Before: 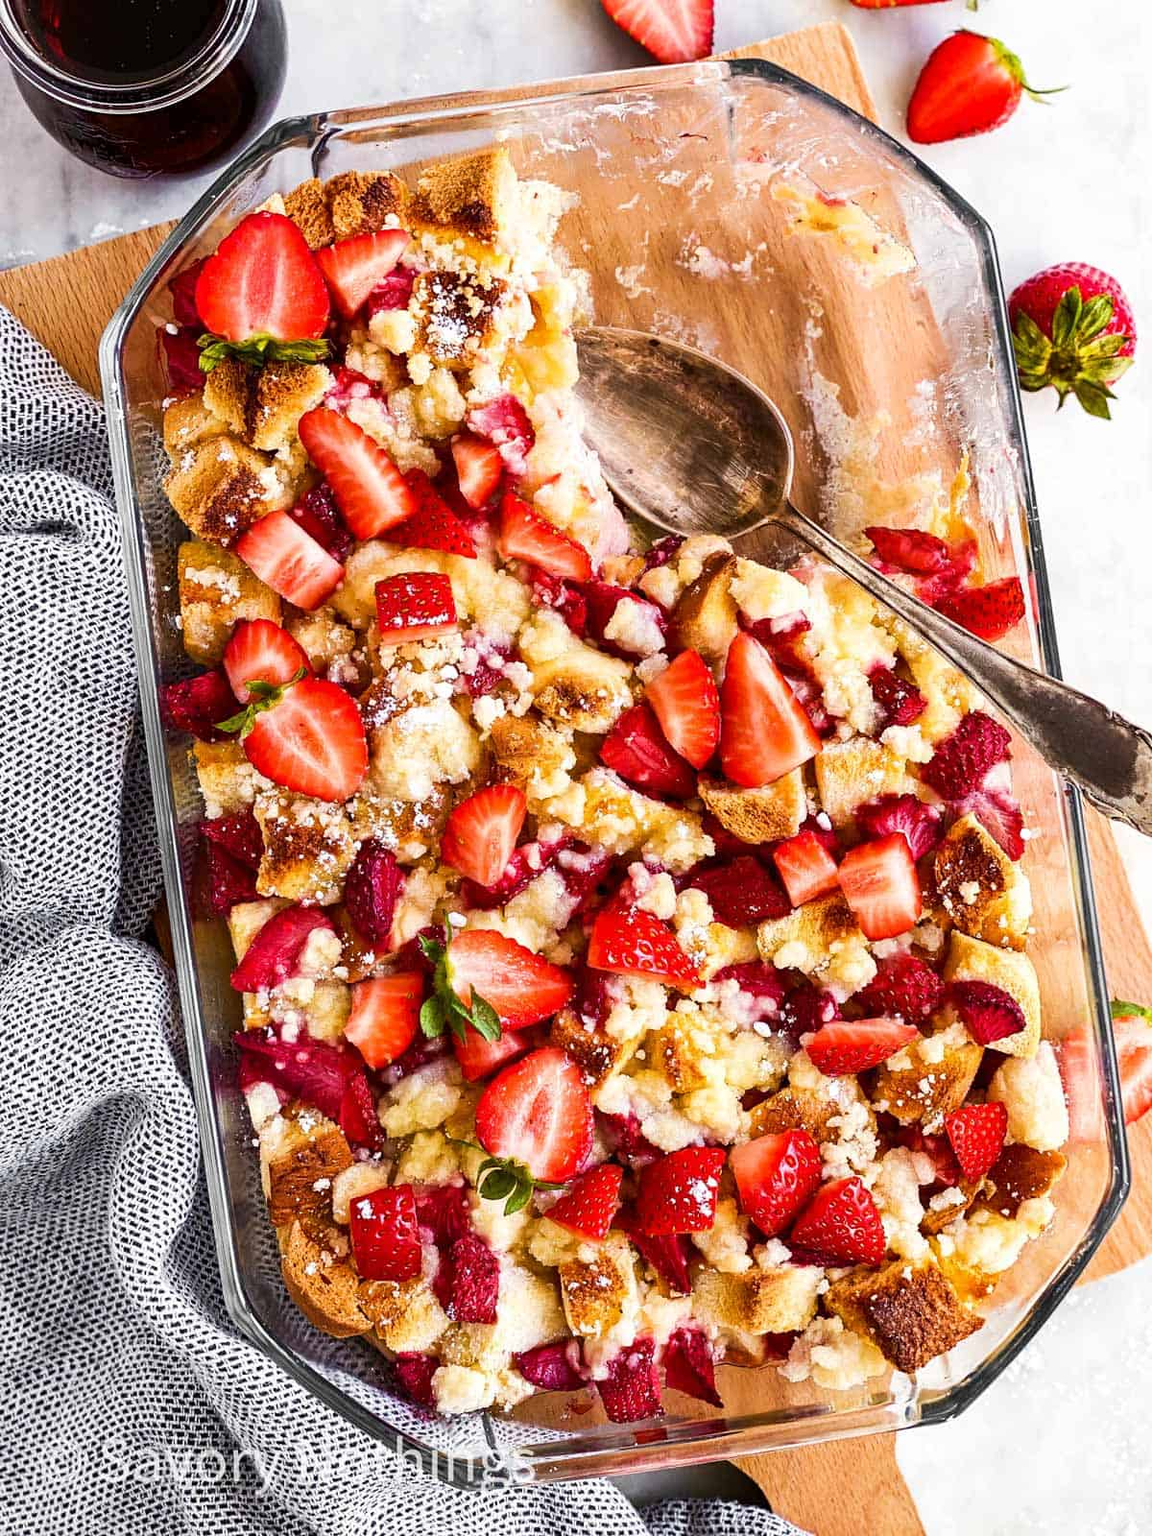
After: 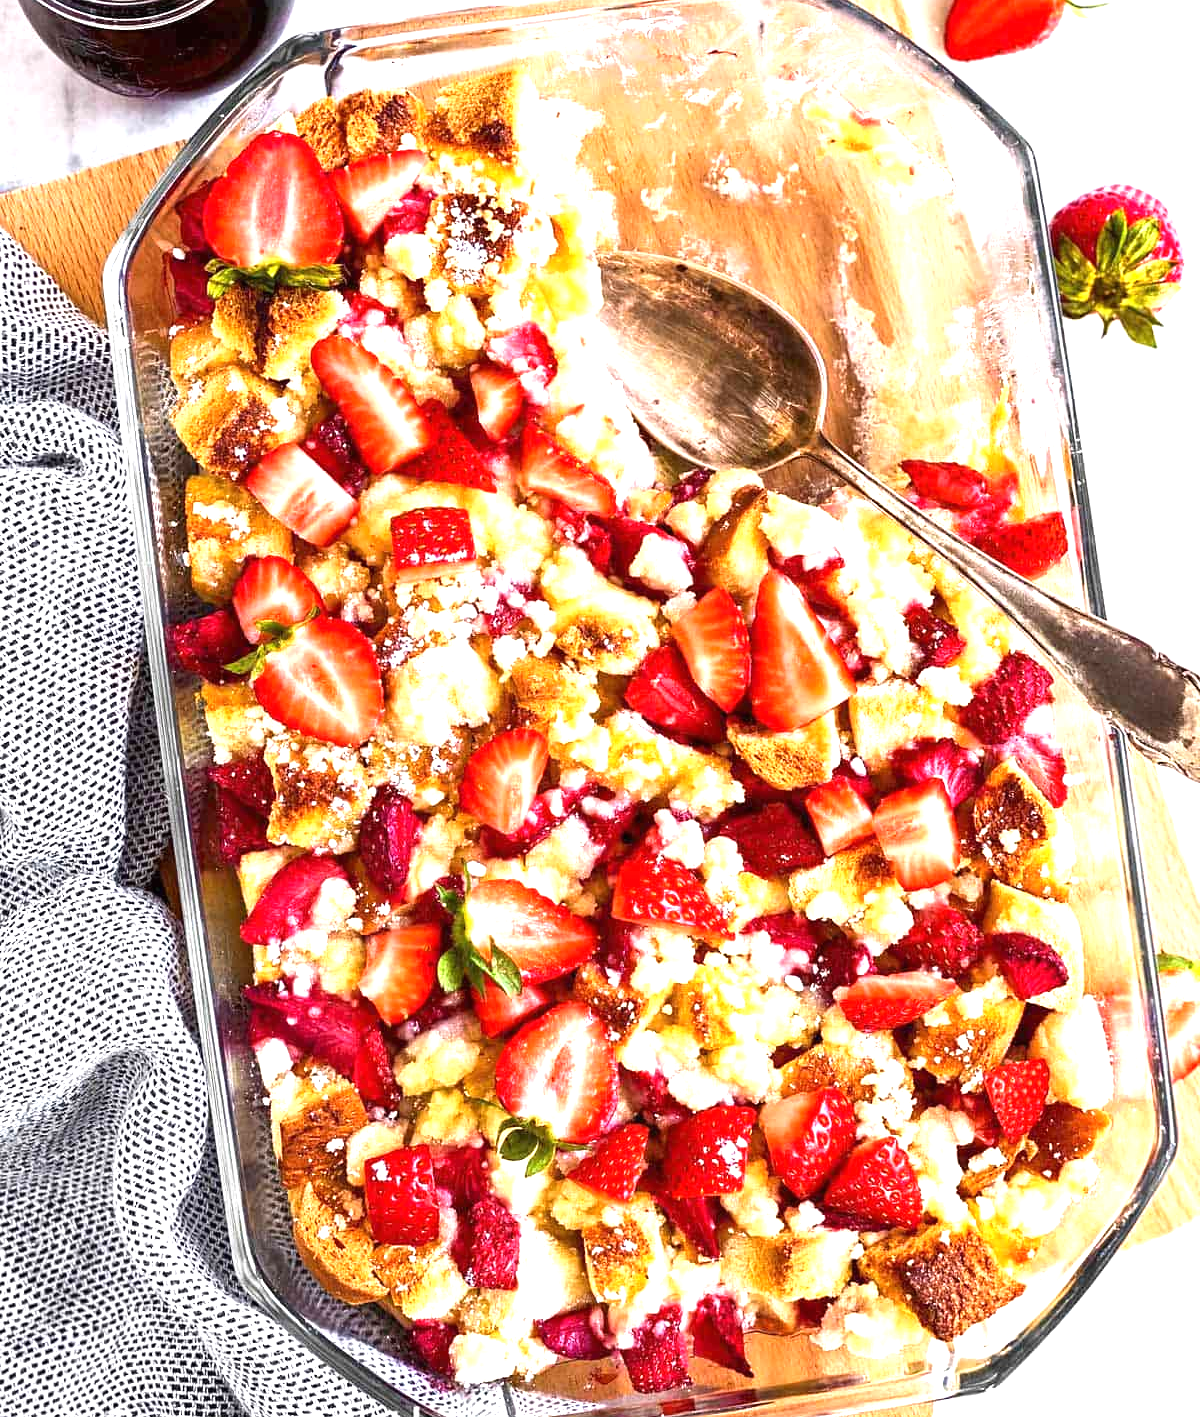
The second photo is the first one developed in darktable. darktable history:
exposure: black level correction 0, exposure 1 EV, compensate highlight preservation false
crop and rotate: top 5.576%, bottom 5.821%
